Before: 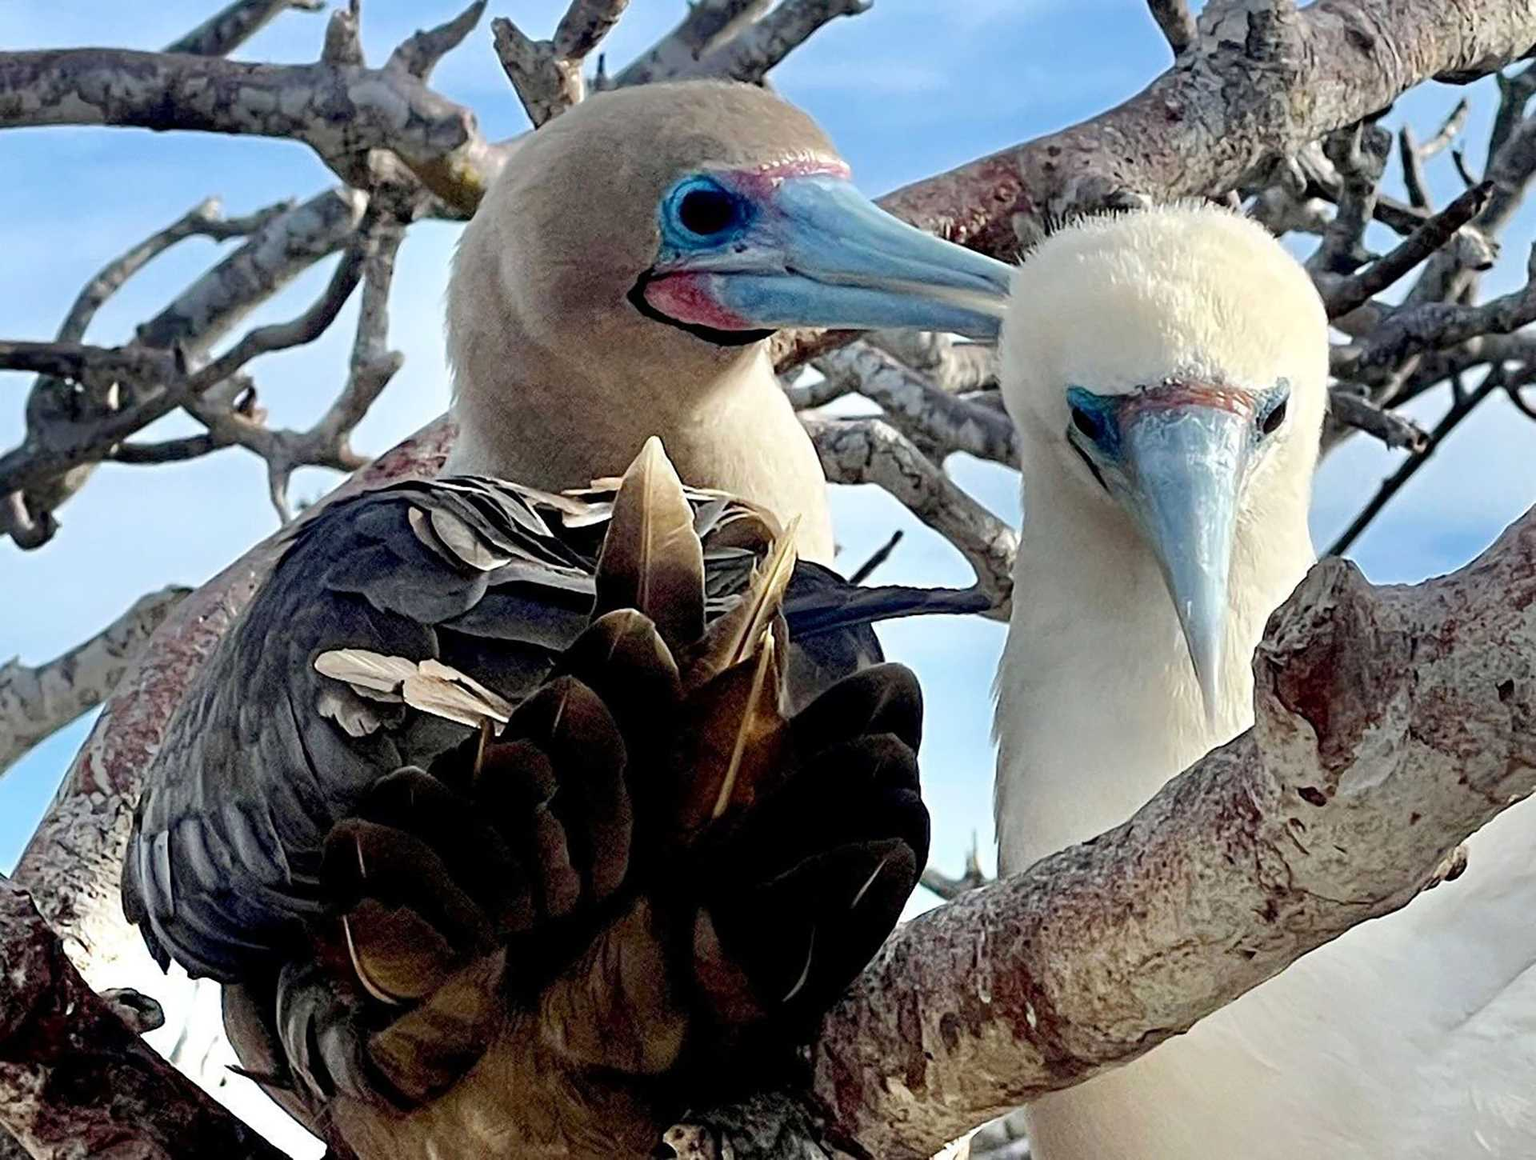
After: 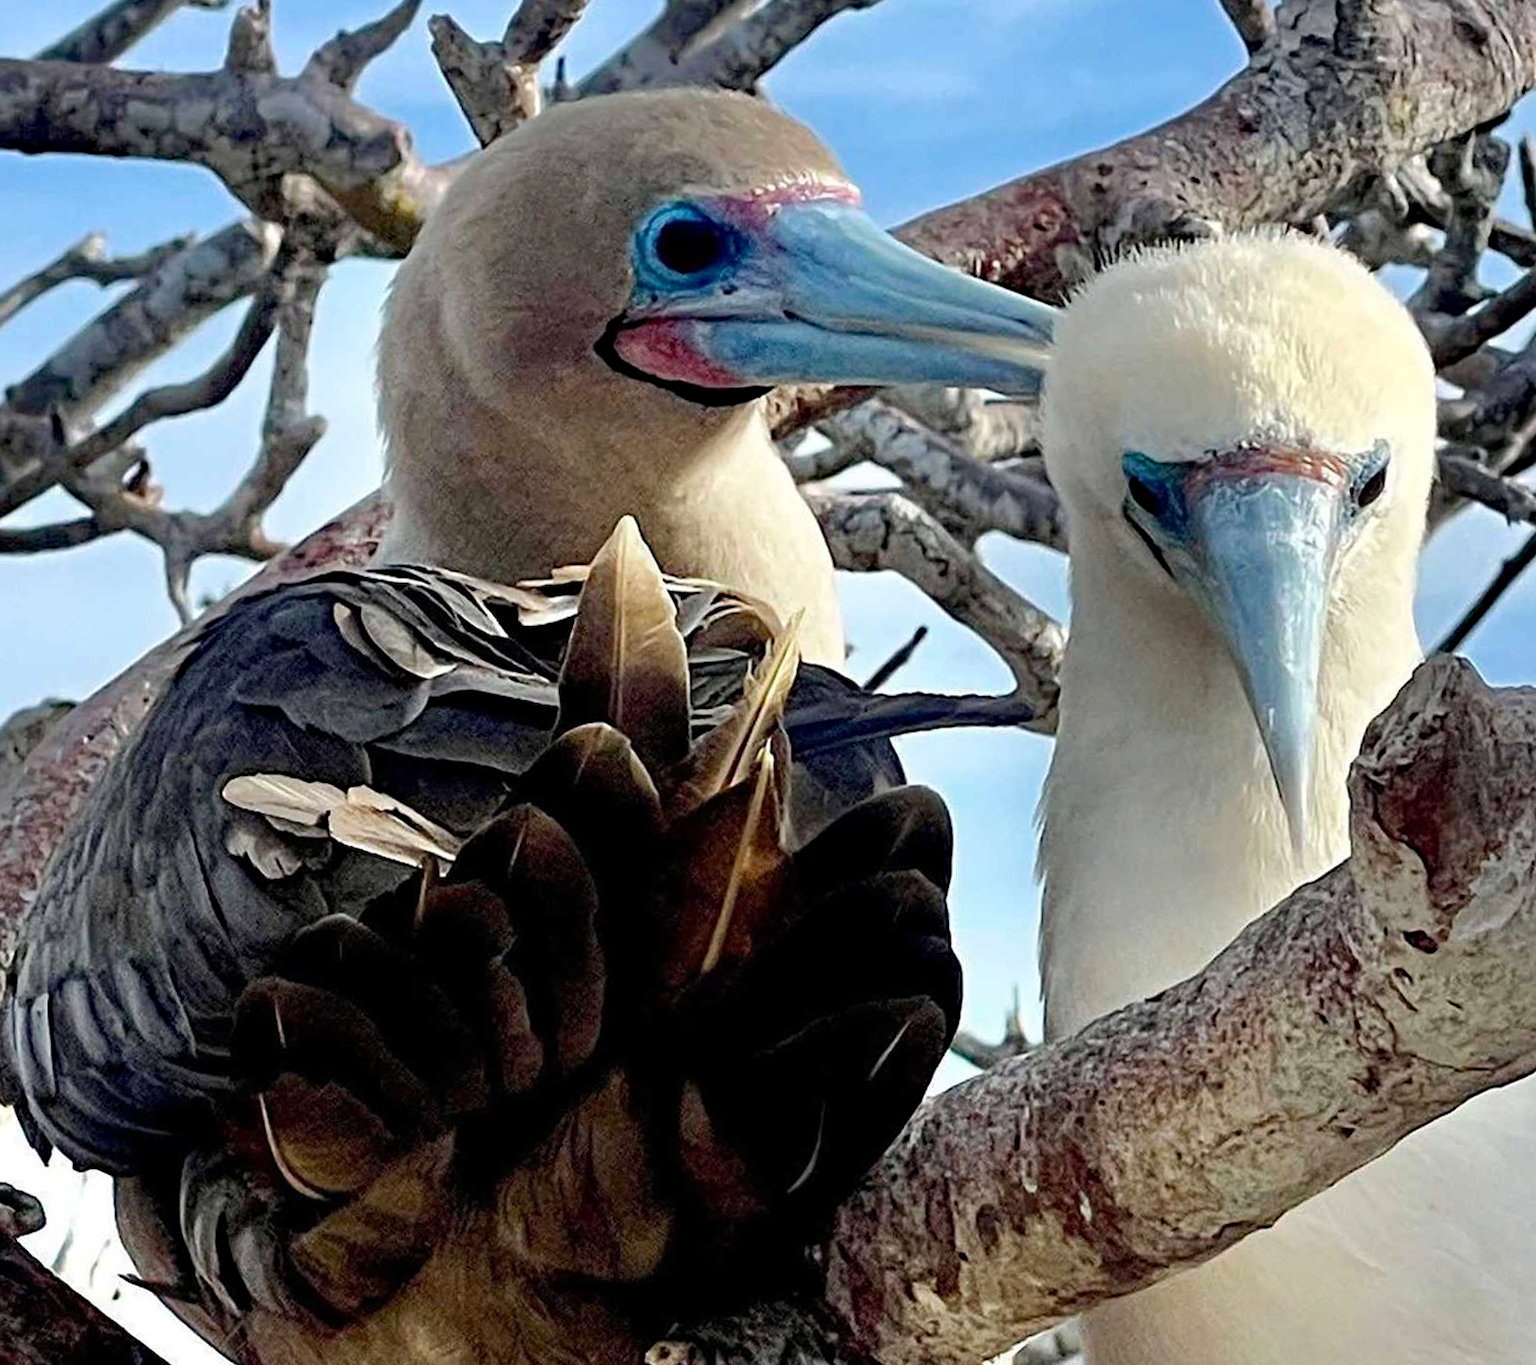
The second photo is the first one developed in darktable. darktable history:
haze removal: compatibility mode true, adaptive false
crop: left 8.026%, right 7.374%
rotate and perspective: rotation -0.45°, automatic cropping original format, crop left 0.008, crop right 0.992, crop top 0.012, crop bottom 0.988
